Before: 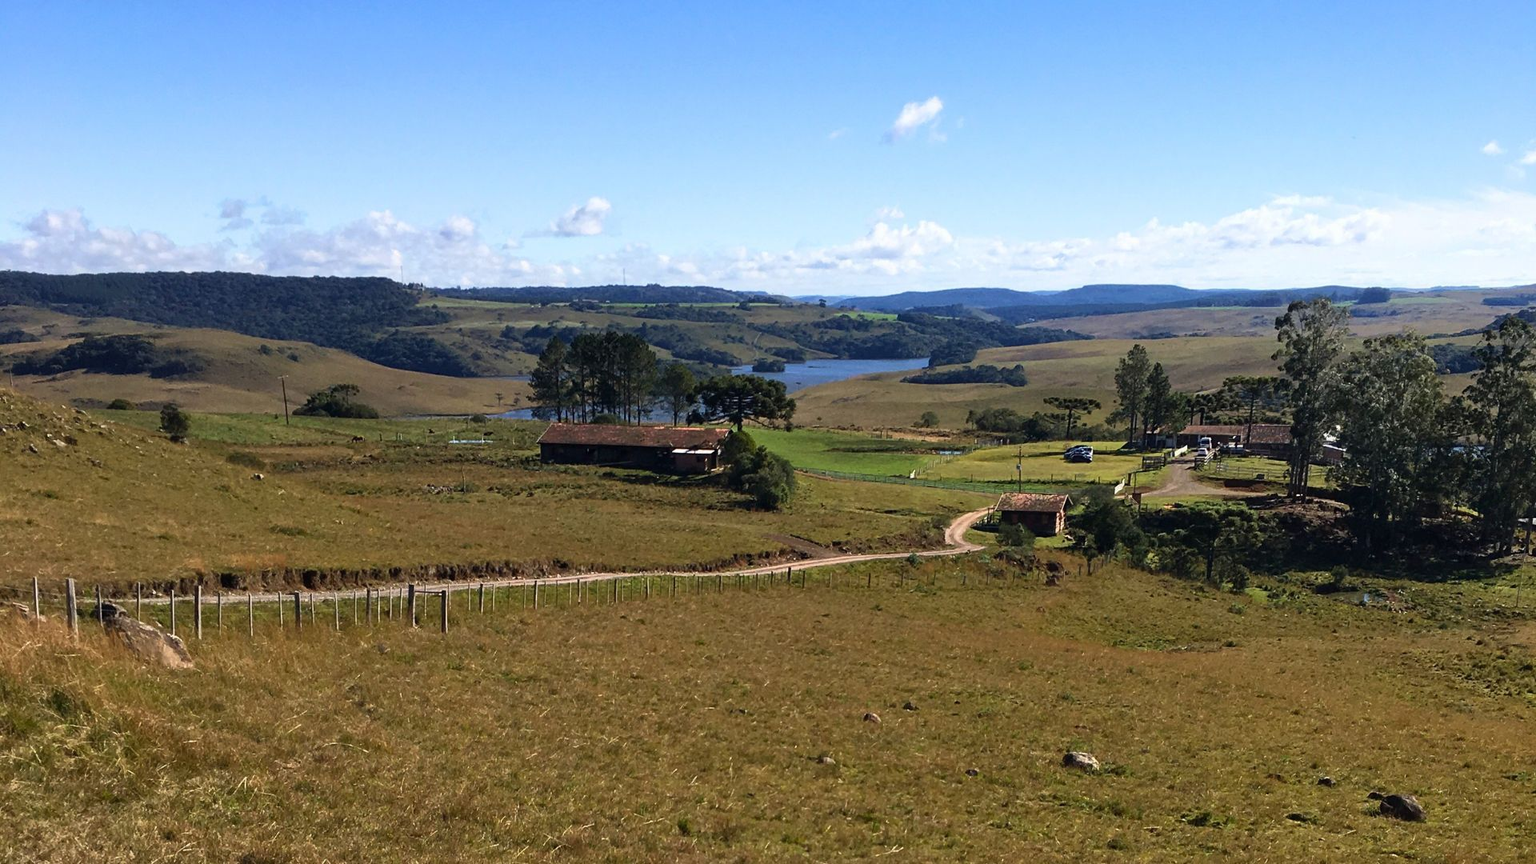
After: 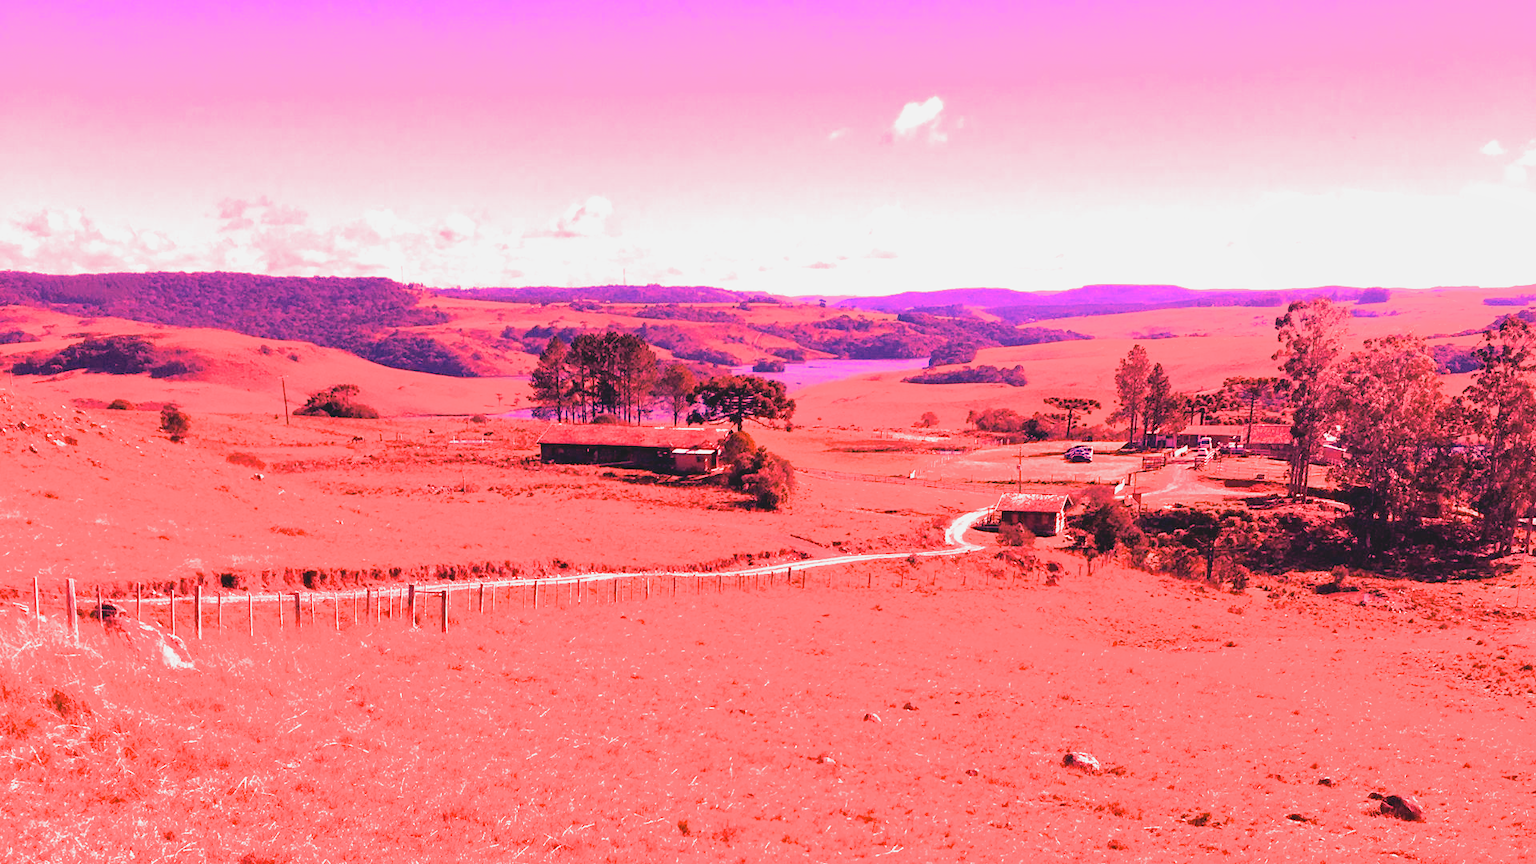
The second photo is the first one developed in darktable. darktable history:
white balance: red 4.26, blue 1.802
local contrast: highlights 68%, shadows 68%, detail 82%, midtone range 0.325
filmic rgb: black relative exposure -7.65 EV, white relative exposure 4.56 EV, hardness 3.61, color science v6 (2022)
